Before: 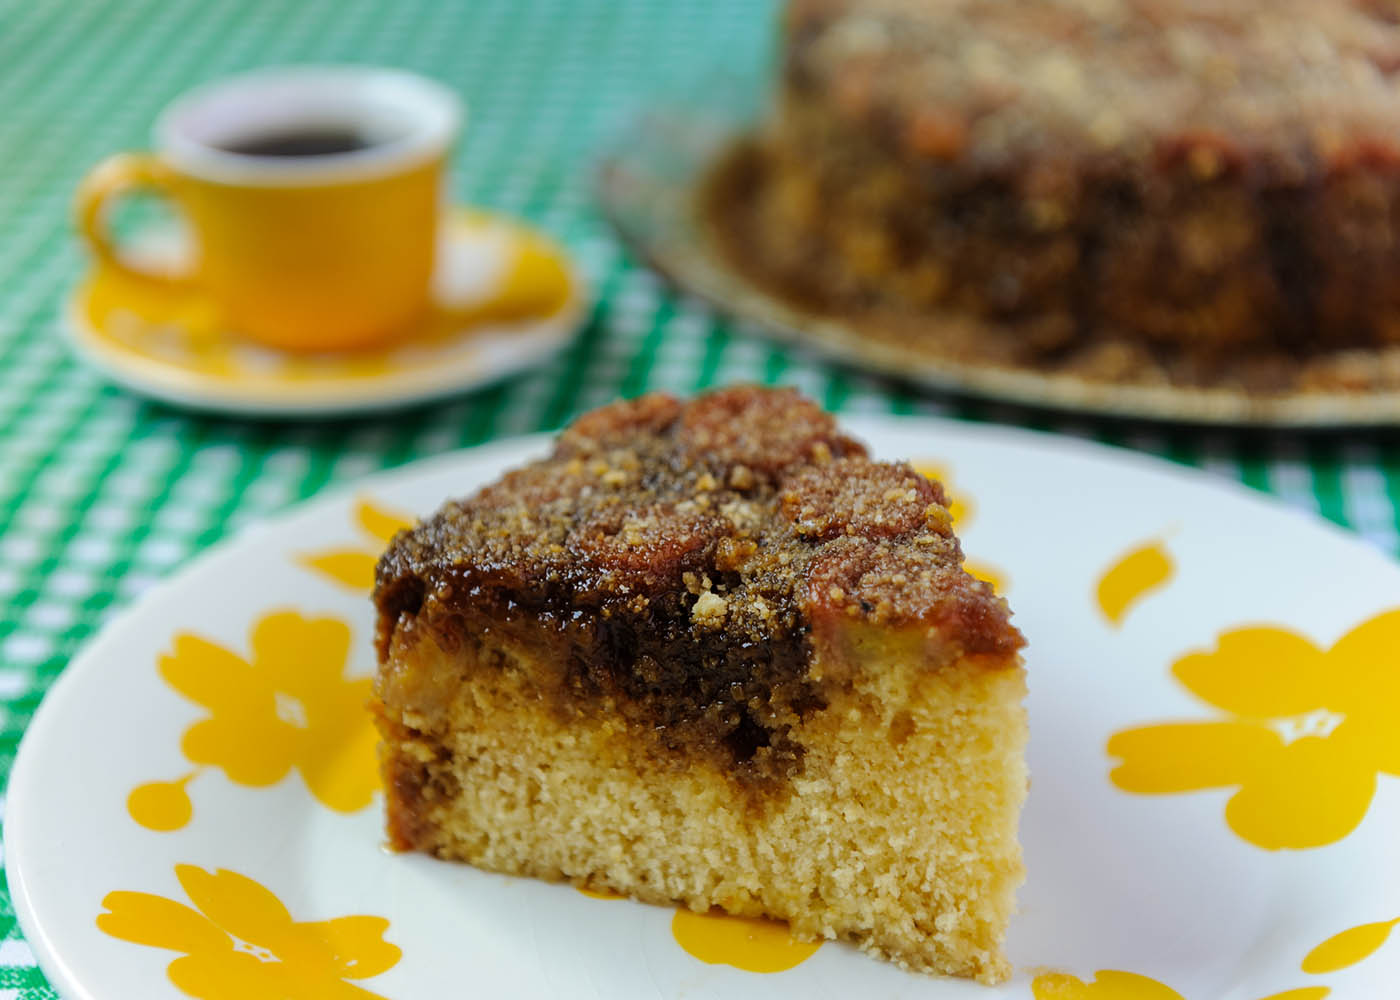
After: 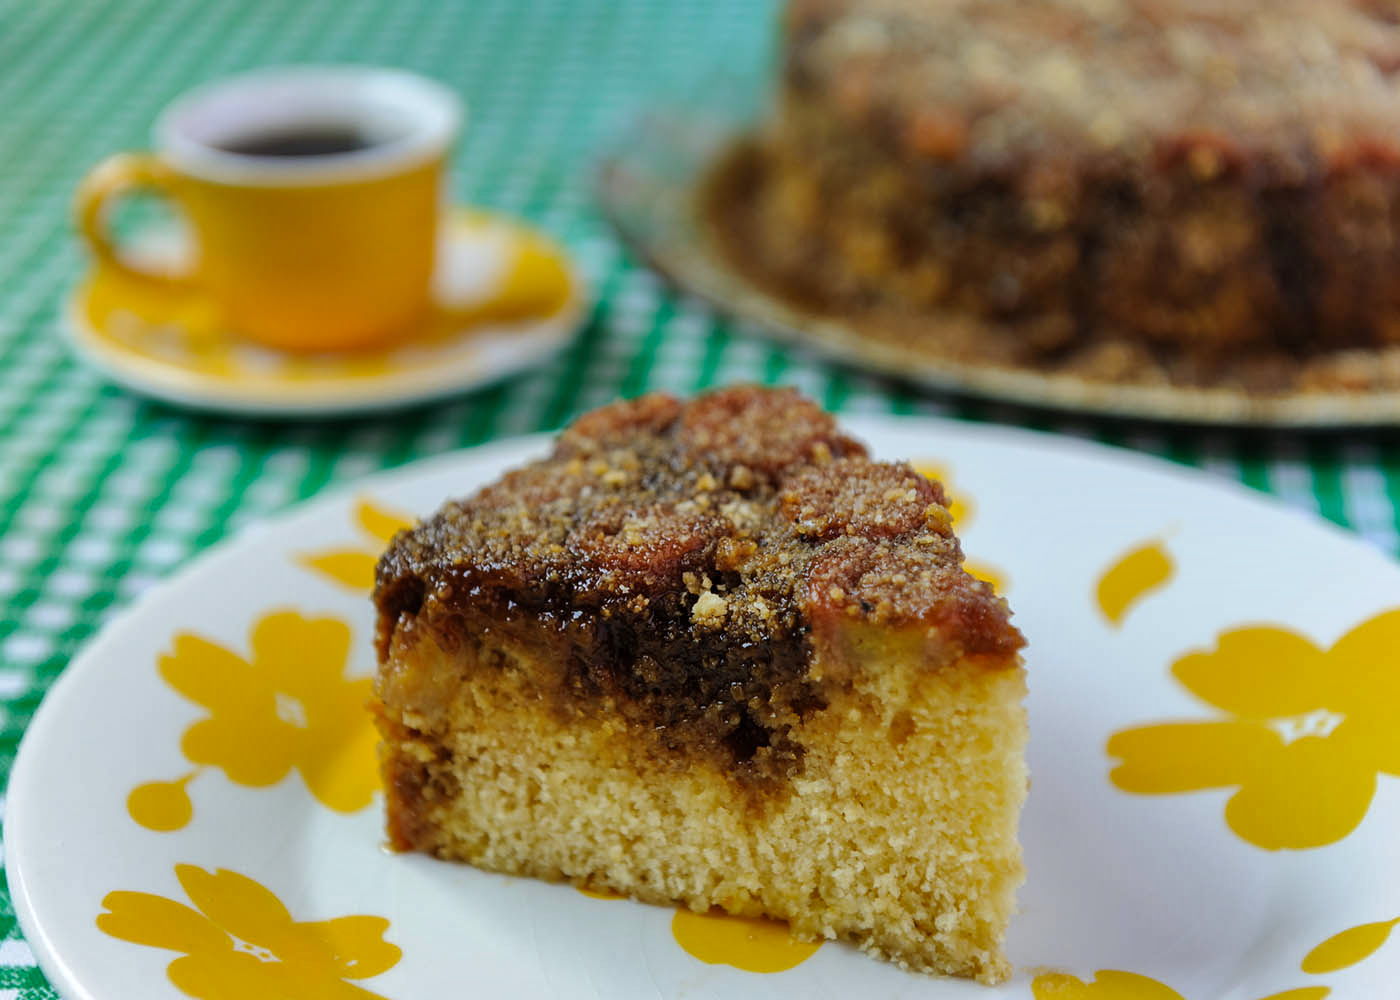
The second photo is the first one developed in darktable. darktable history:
shadows and highlights: highlights color adjustment 0%, low approximation 0.01, soften with gaussian
white balance: red 0.988, blue 1.017
